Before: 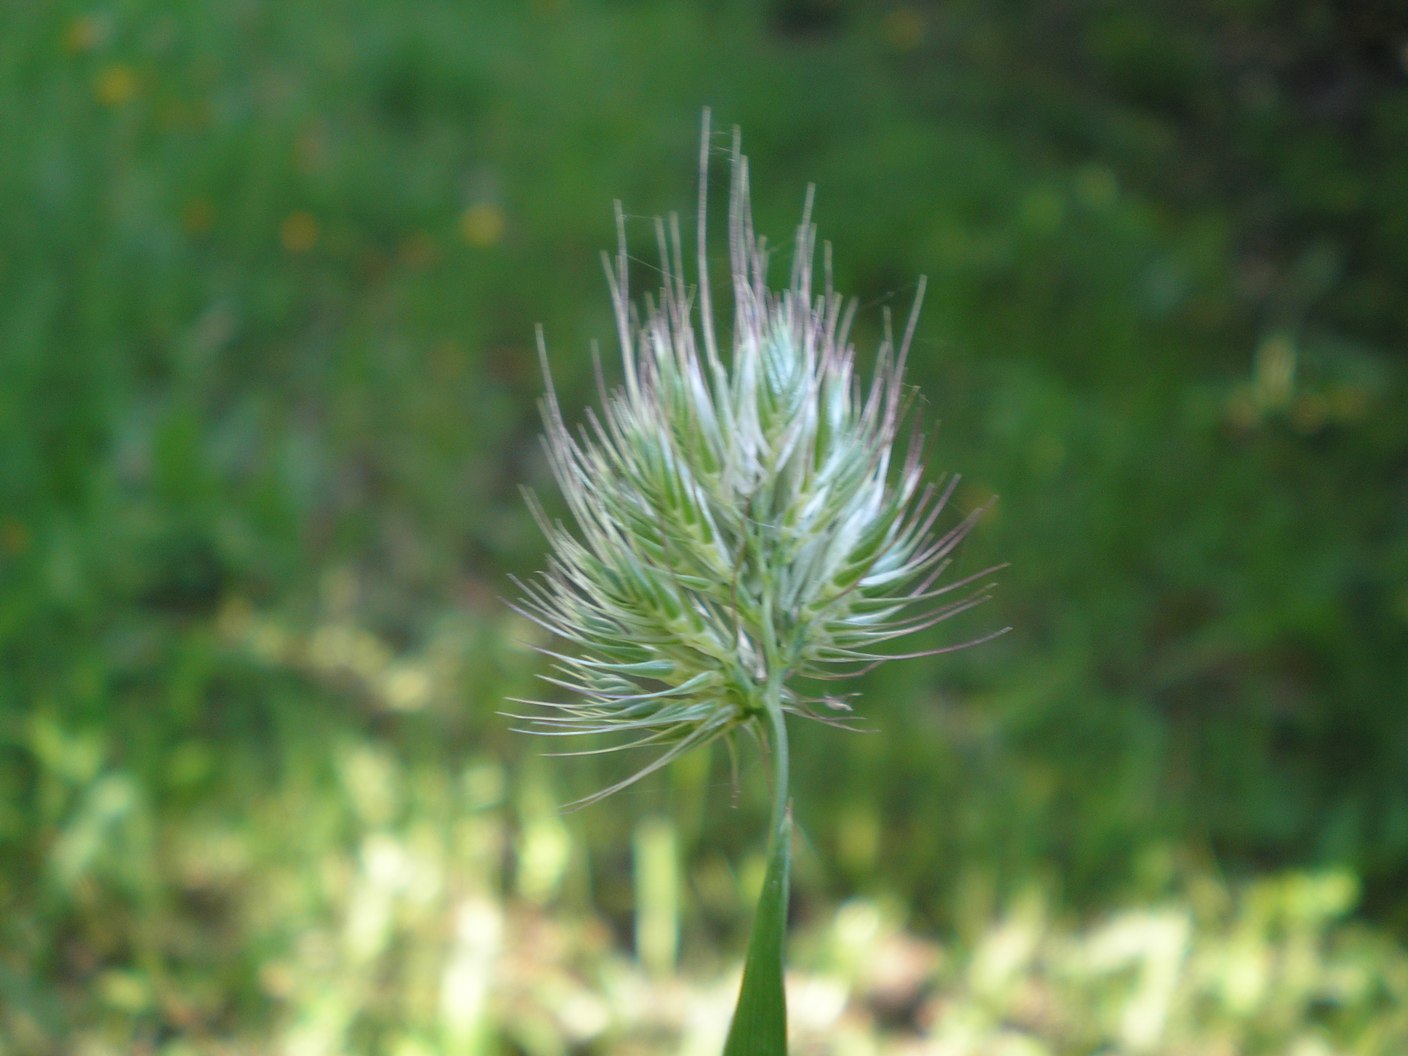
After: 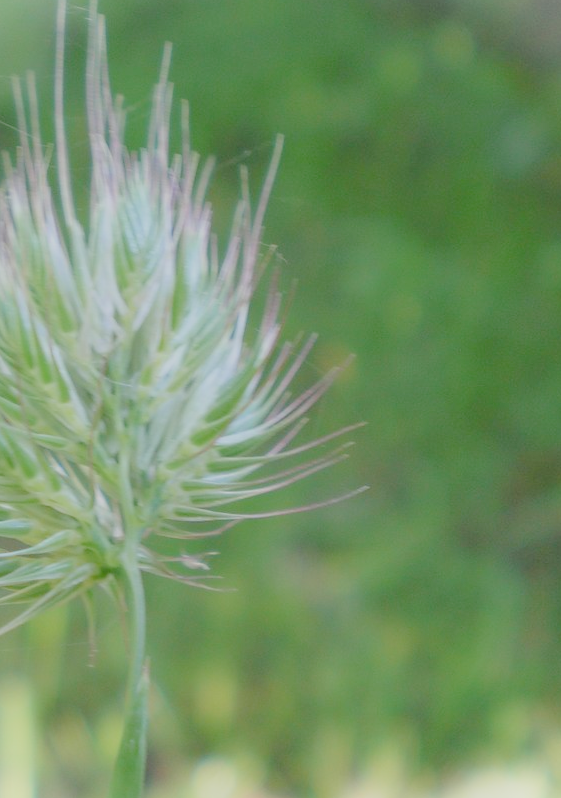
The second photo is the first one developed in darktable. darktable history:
vignetting: fall-off start 100%, brightness 0.3, saturation 0
crop: left 45.721%, top 13.393%, right 14.118%, bottom 10.01%
filmic rgb: black relative exposure -4.42 EV, white relative exposure 6.58 EV, hardness 1.85, contrast 0.5
exposure: black level correction 0.001, exposure 1.398 EV, compensate exposure bias true, compensate highlight preservation false
